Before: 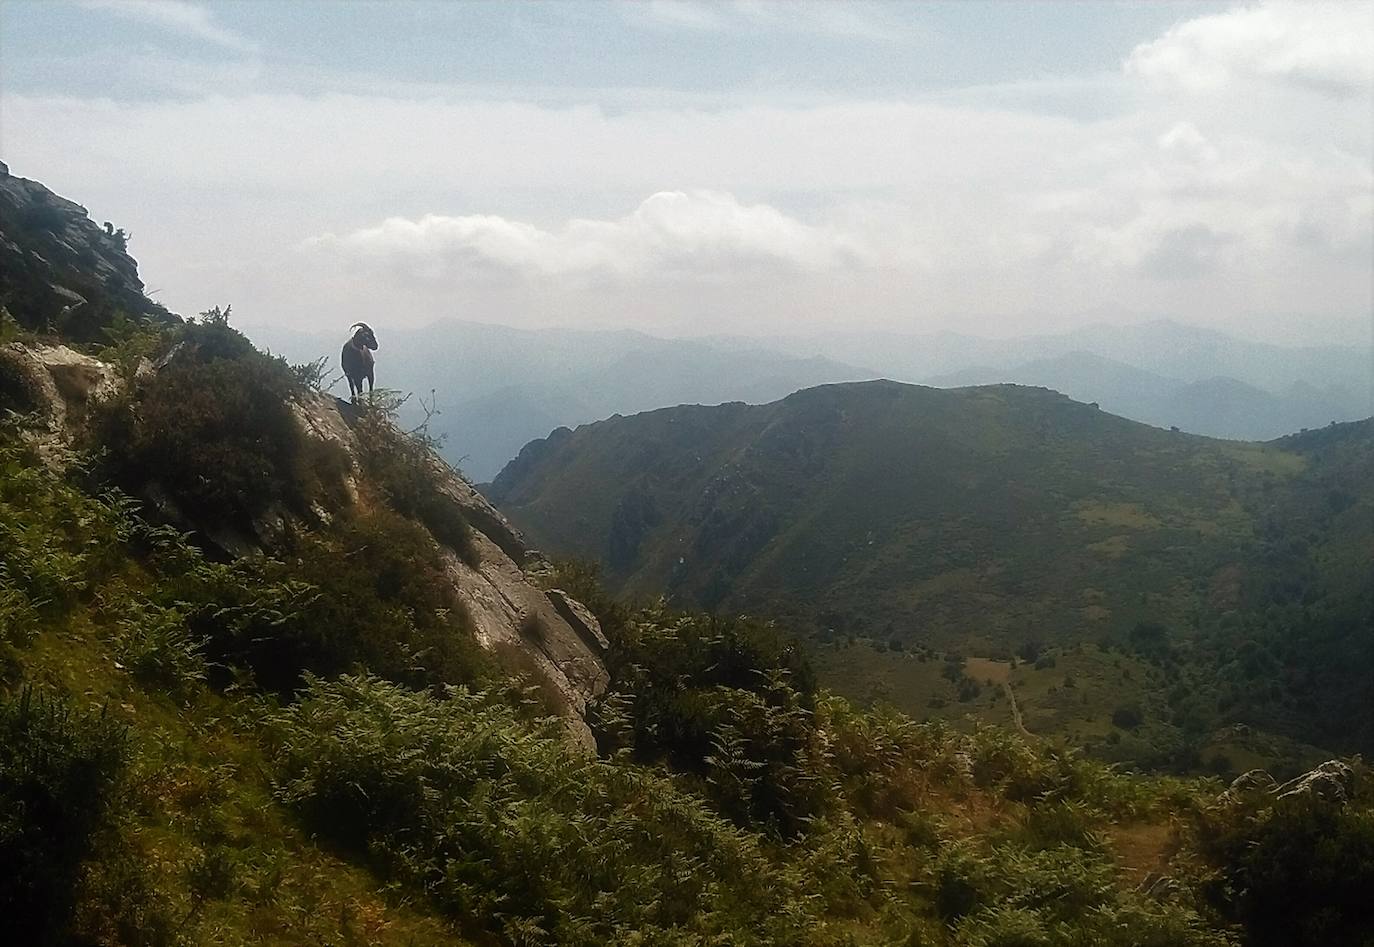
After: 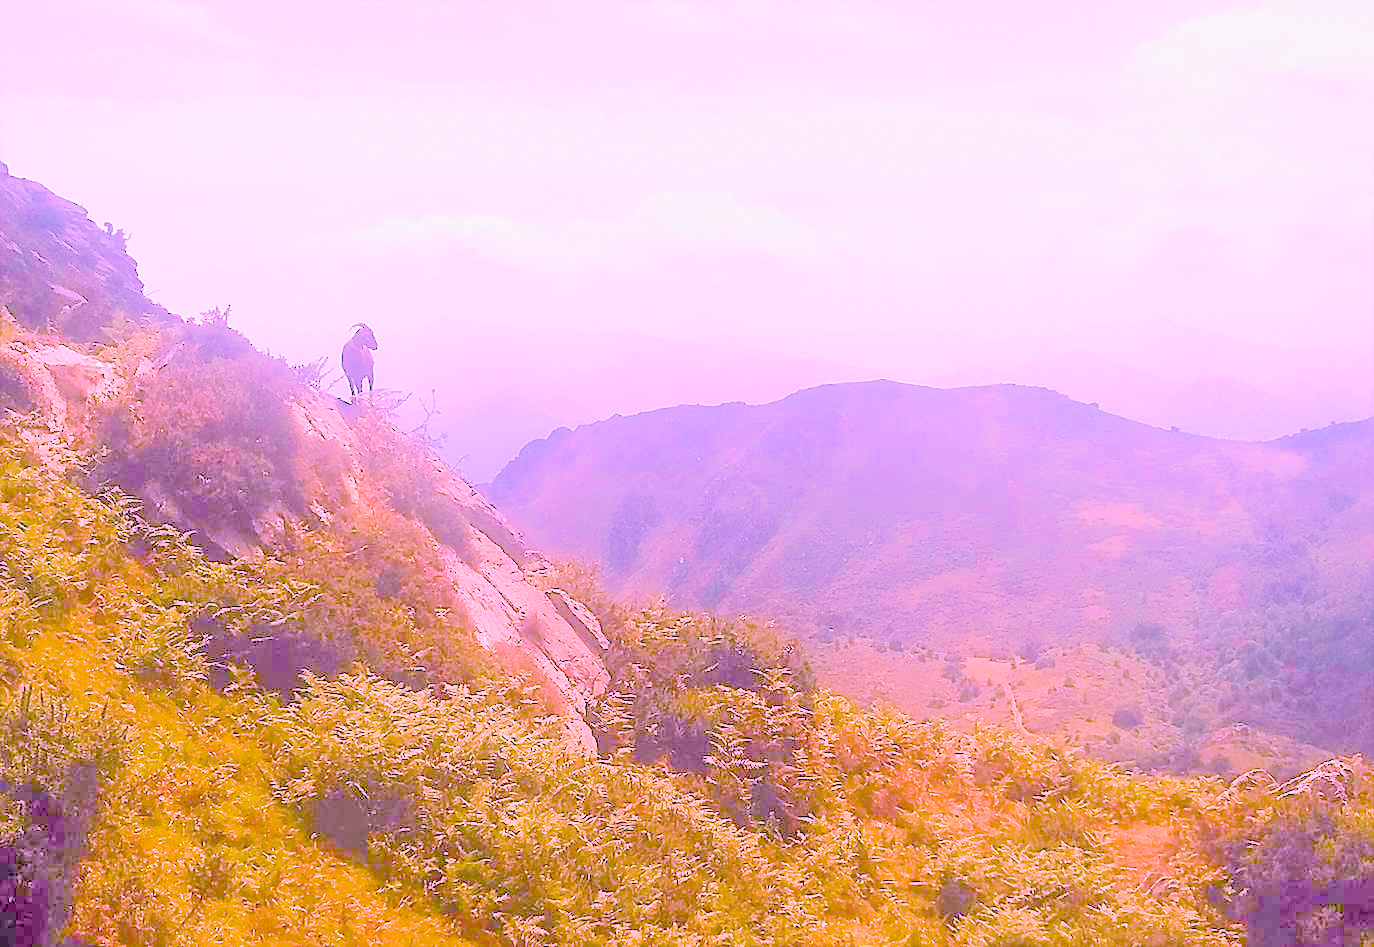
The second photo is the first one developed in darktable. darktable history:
tone equalizer "relight: fill-in": -7 EV 0.15 EV, -6 EV 0.6 EV, -5 EV 1.15 EV, -4 EV 1.33 EV, -3 EV 1.15 EV, -2 EV 0.6 EV, -1 EV 0.15 EV, mask exposure compensation -0.5 EV
color balance rgb: linear chroma grading › global chroma 9%, perceptual saturation grading › global saturation 36%, perceptual saturation grading › shadows 35%, perceptual brilliance grading › global brilliance 15%, perceptual brilliance grading › shadows -35%, global vibrance 15%
filmic rgb: black relative exposure -7.15 EV, white relative exposure 5.36 EV, hardness 3.02, color science v6 (2022)
highlight reconstruction: iterations 1, diameter of reconstruction 64 px
lens correction: scale 1.01, crop 1, focal 85, aperture 2.8, distance 7.77, camera "Canon EOS RP", lens "Canon RF 85mm F2 MACRO IS STM"
raw denoise: x [[0, 0.25, 0.5, 0.75, 1] ×4]
sharpen: on, module defaults
white balance: red 1.803, blue 1.886
exposure: black level correction 0, exposure 0.953 EV, compensate exposure bias true, compensate highlight preservation false
